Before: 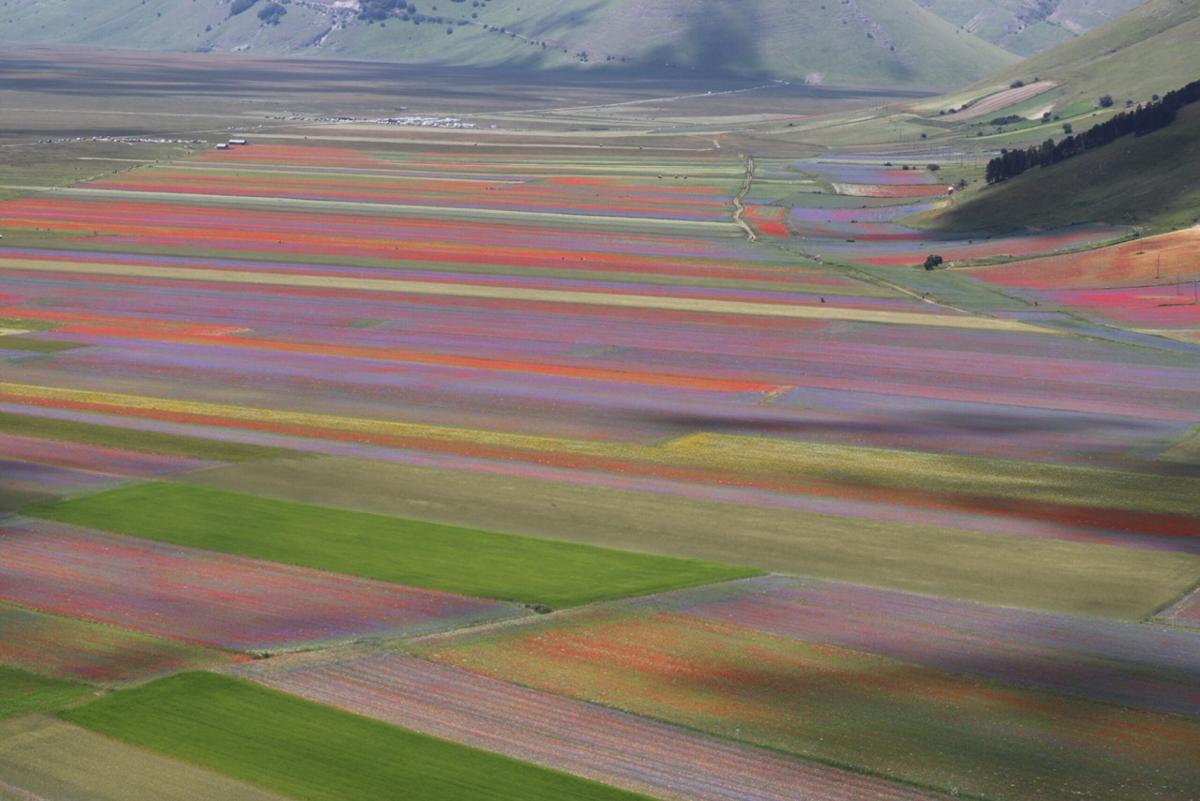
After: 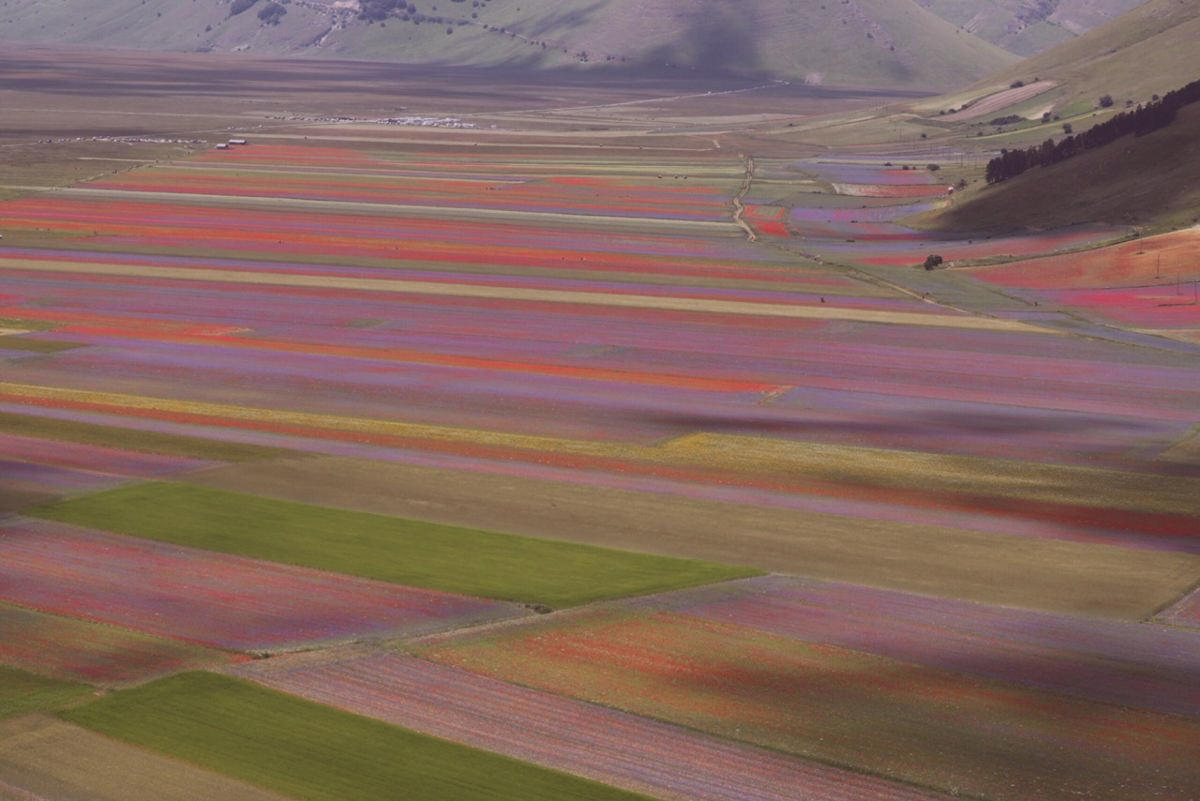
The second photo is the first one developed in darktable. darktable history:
rgb levels: mode RGB, independent channels, levels [[0, 0.474, 1], [0, 0.5, 1], [0, 0.5, 1]]
exposure: black level correction -0.015, exposure -0.5 EV, compensate highlight preservation false
